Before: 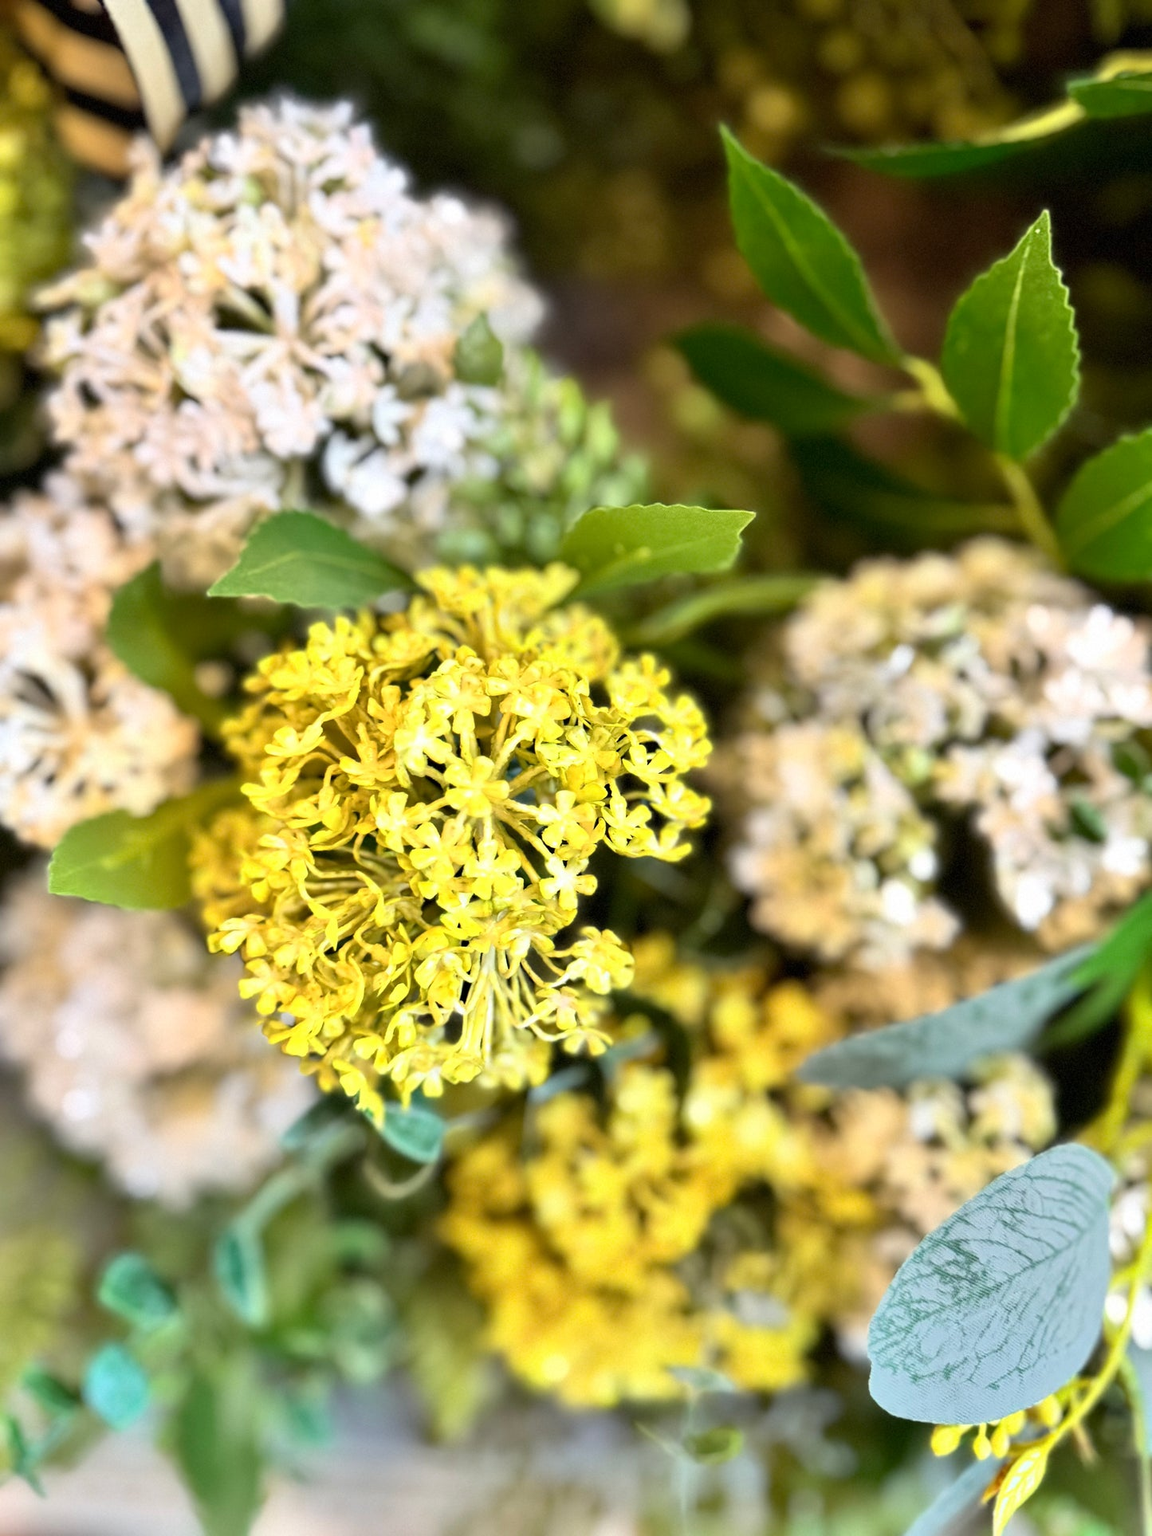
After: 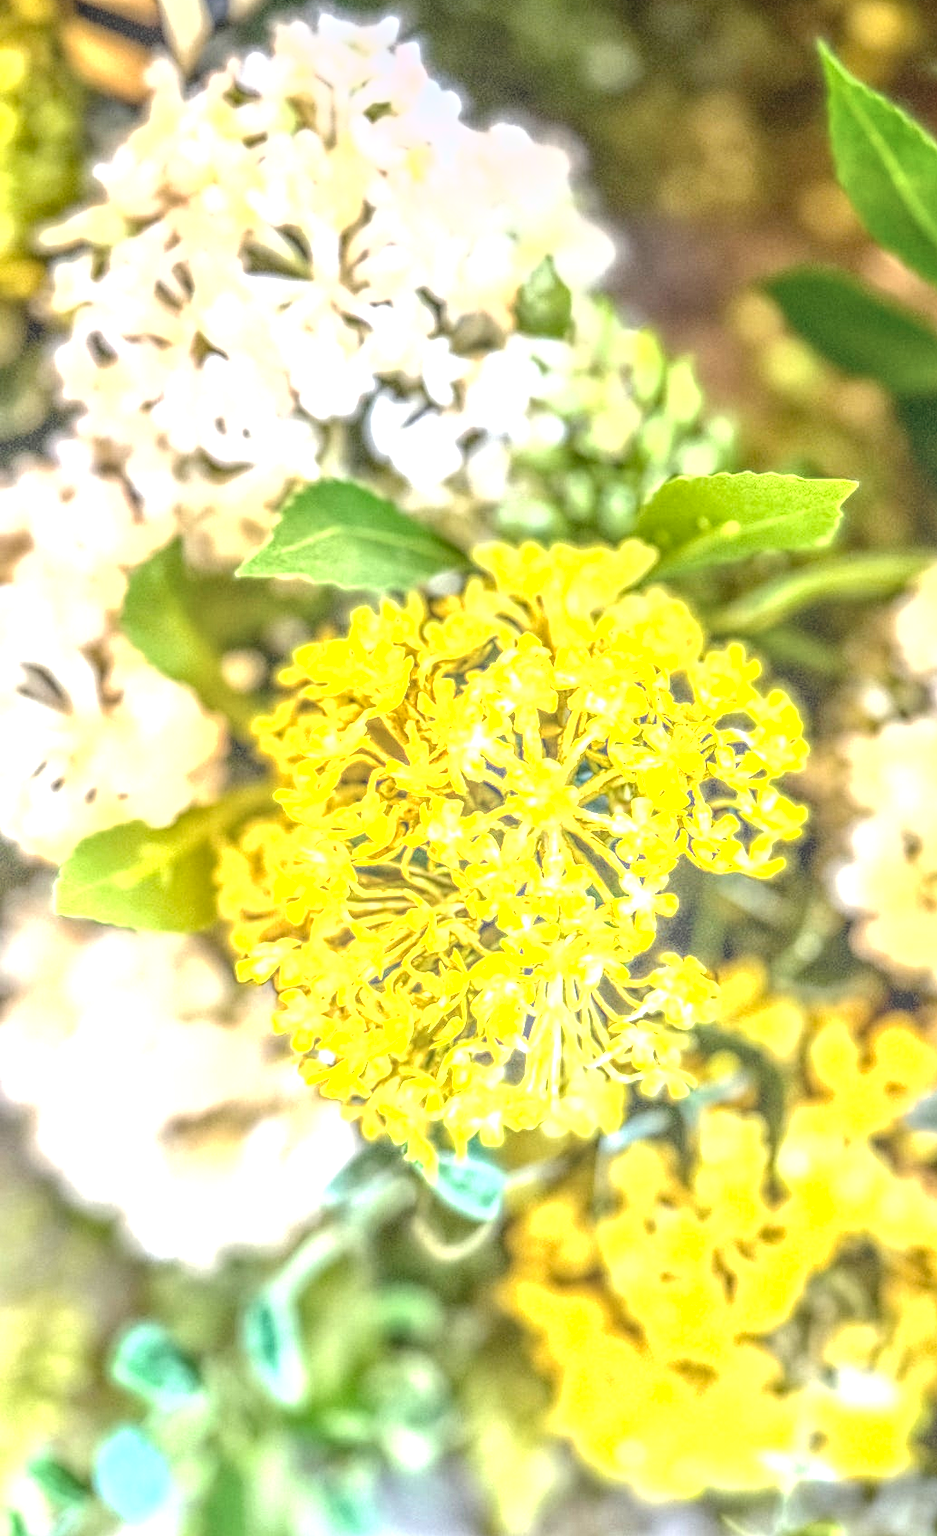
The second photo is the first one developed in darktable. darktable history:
local contrast: highlights 0%, shadows 0%, detail 200%, midtone range 0.25
crop: top 5.803%, right 27.864%, bottom 5.804%
exposure: exposure 1.223 EV, compensate highlight preservation false
